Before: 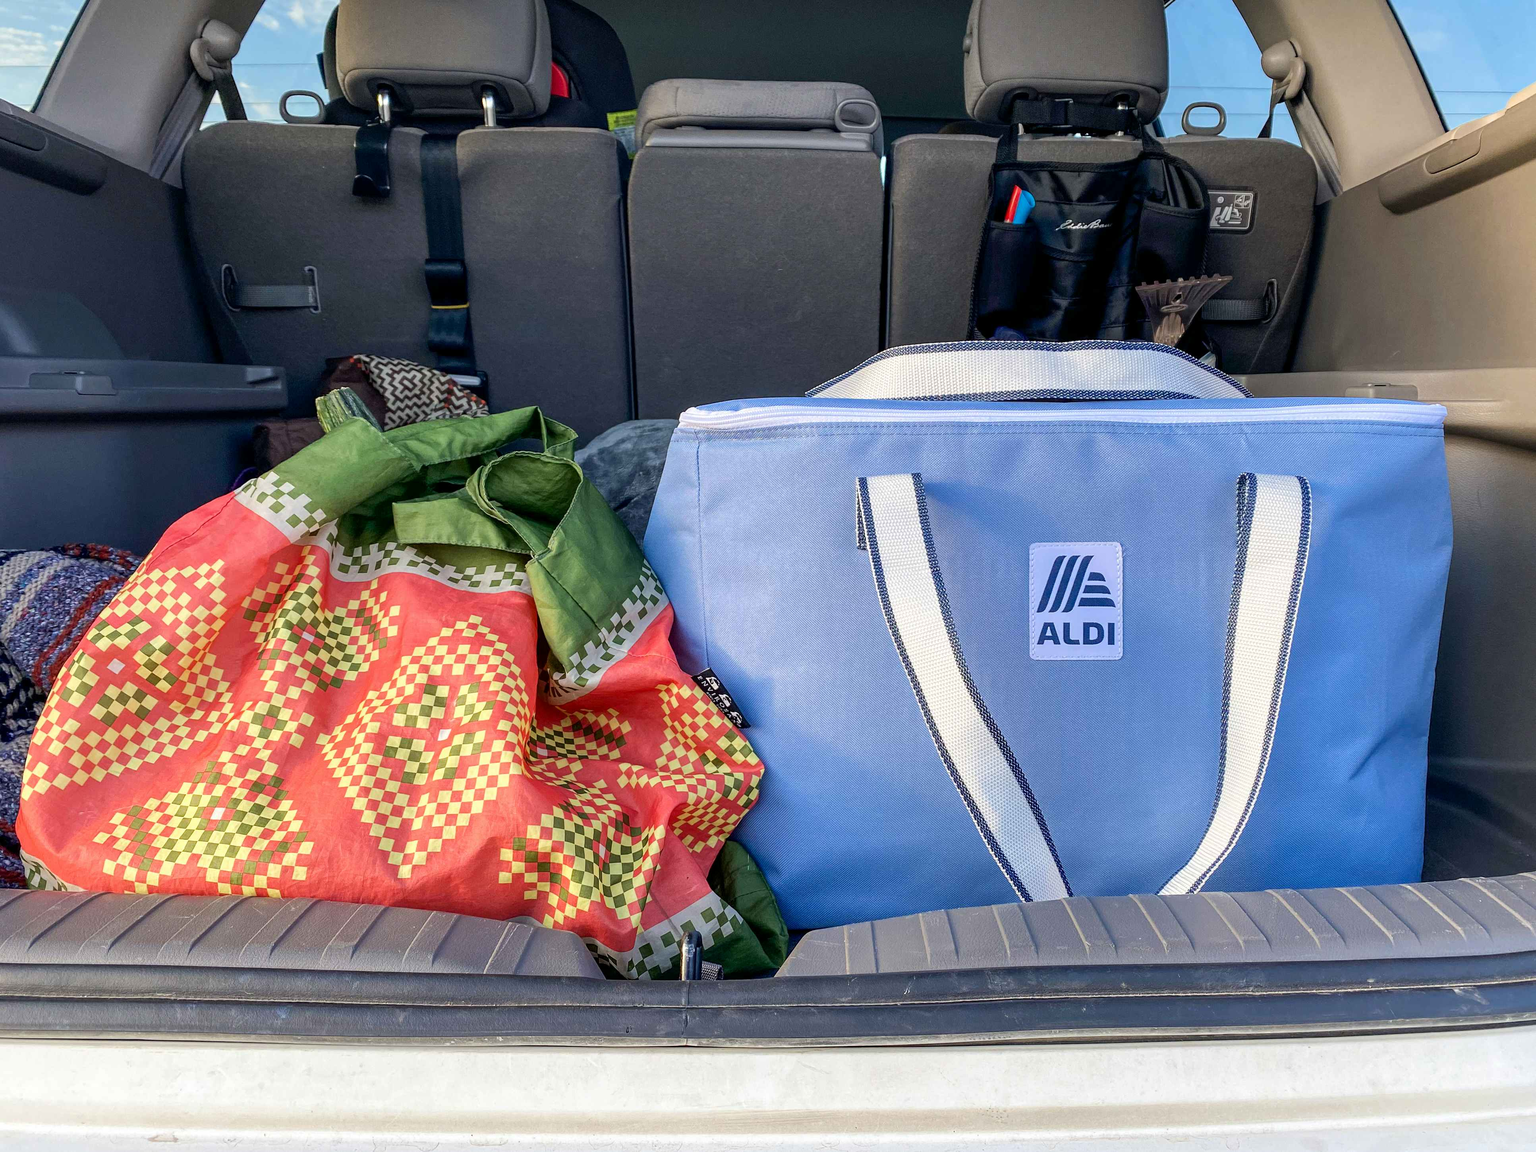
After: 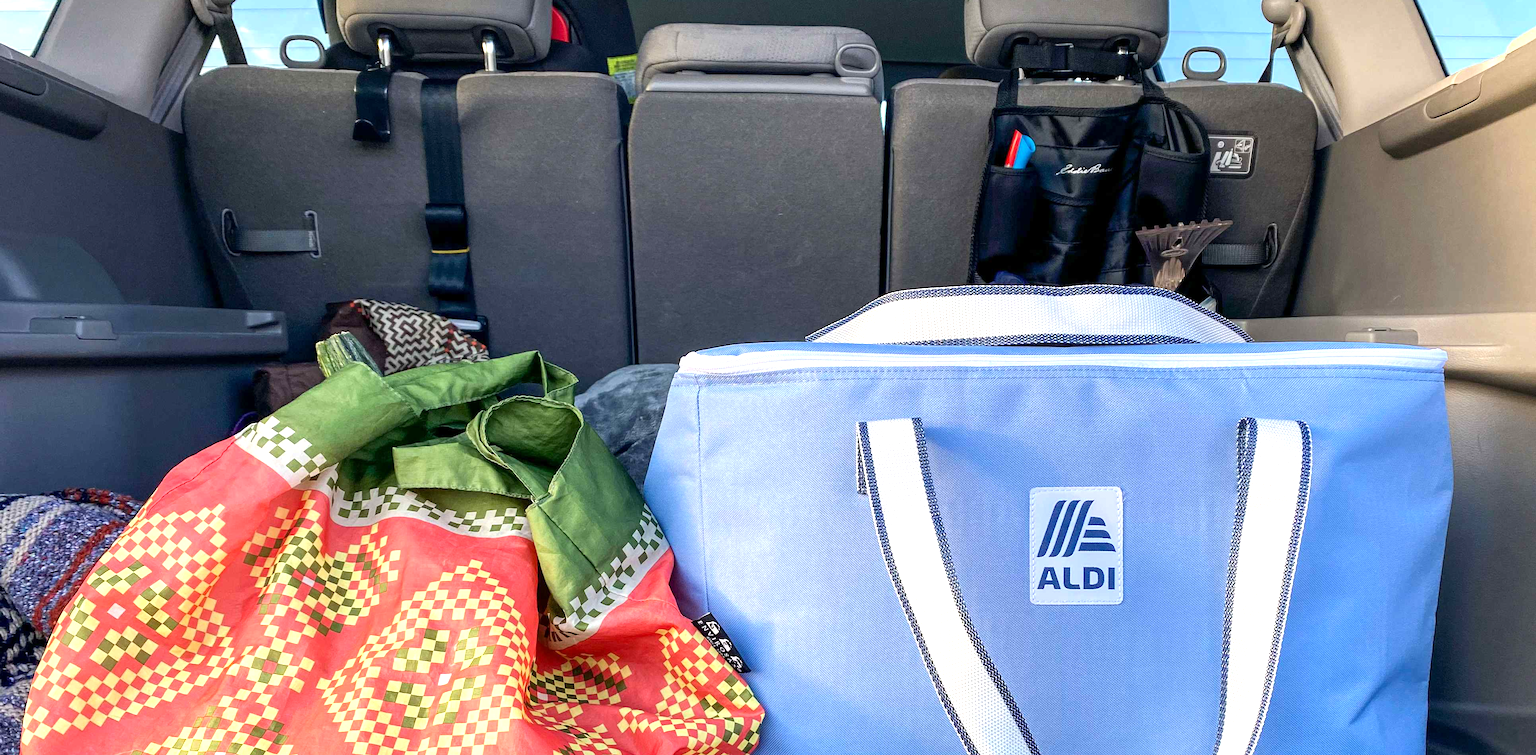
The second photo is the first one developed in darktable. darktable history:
exposure: exposure 0.661 EV, compensate highlight preservation false
crop and rotate: top 4.848%, bottom 29.503%
